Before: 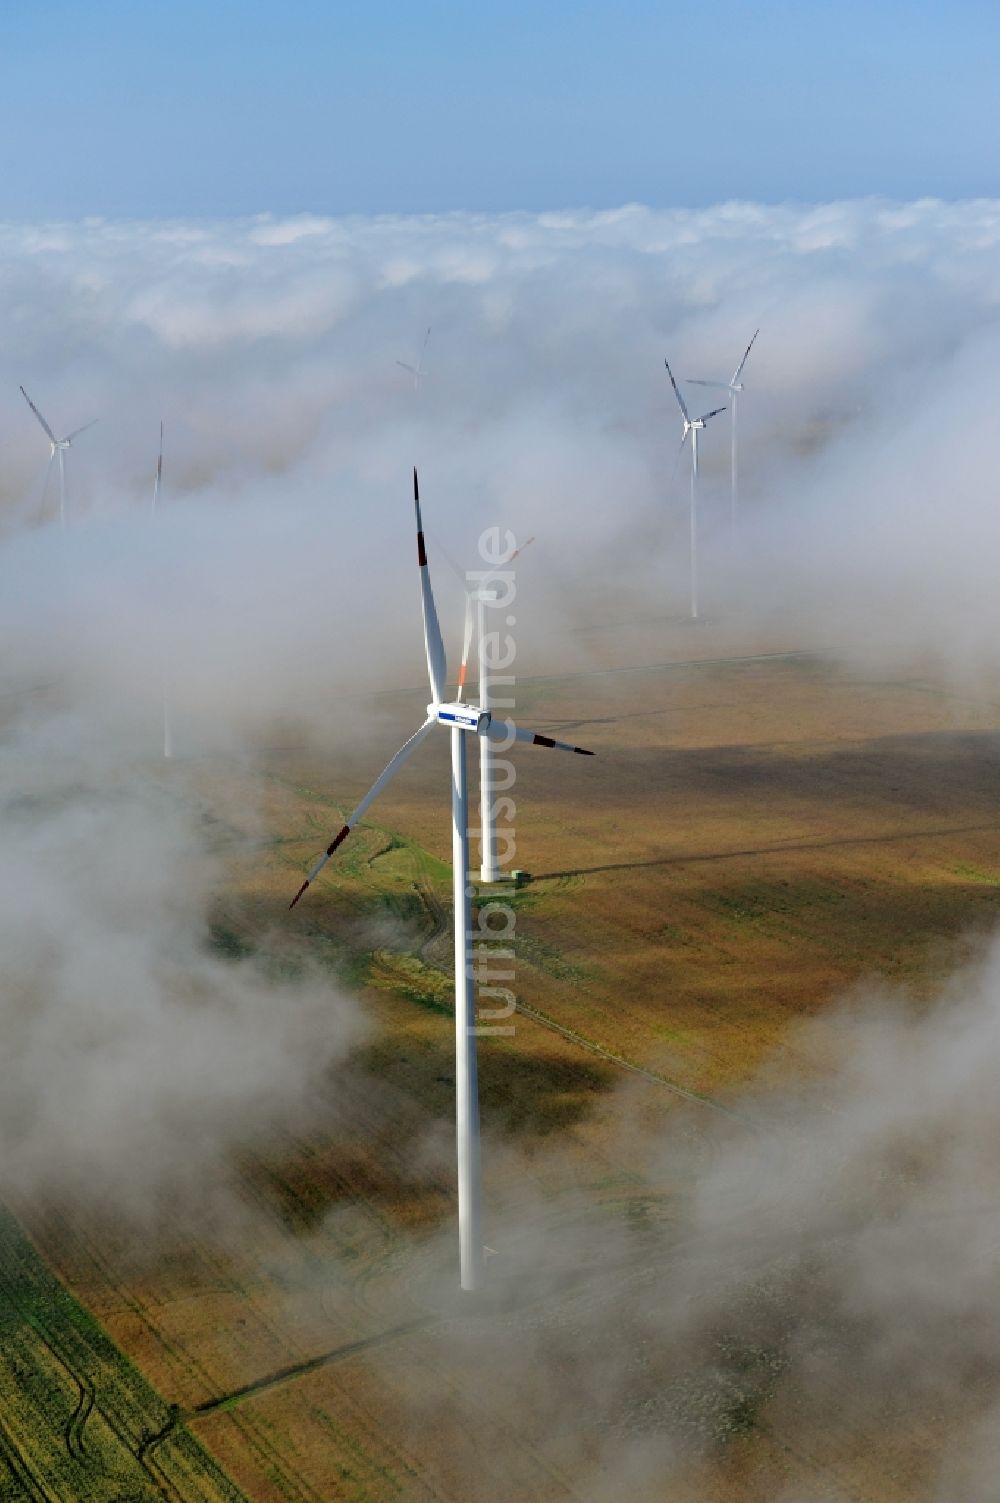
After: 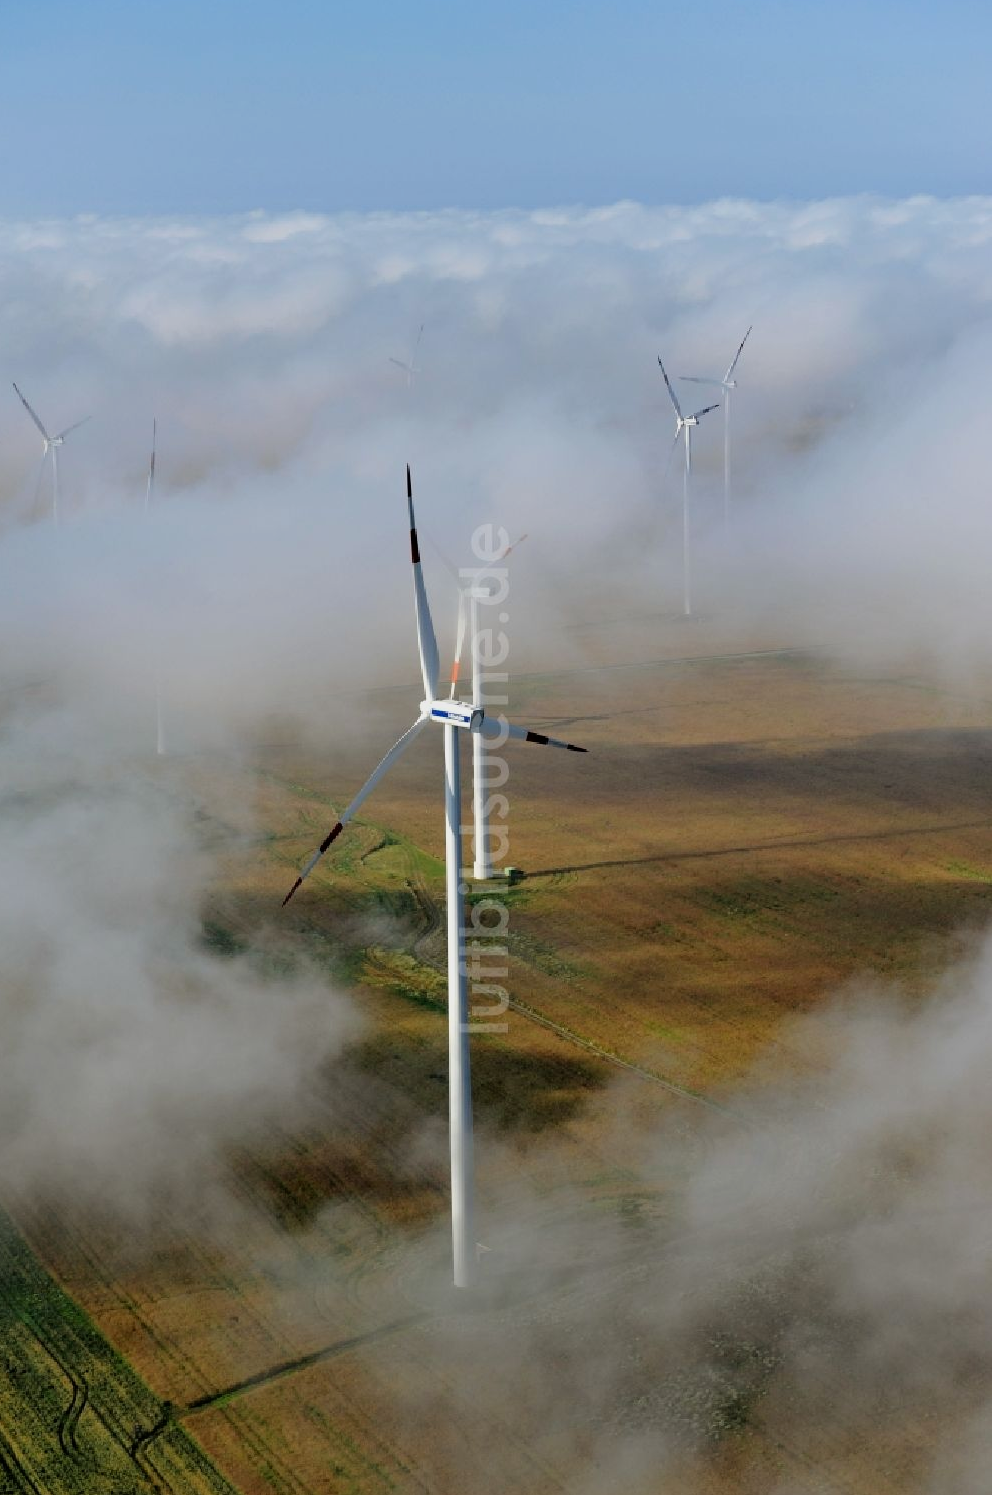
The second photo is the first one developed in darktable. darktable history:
crop and rotate: left 0.79%, top 0.216%, bottom 0.277%
filmic rgb: black relative exposure -11.33 EV, white relative exposure 3.22 EV, threshold 5.96 EV, hardness 6.78, enable highlight reconstruction true
